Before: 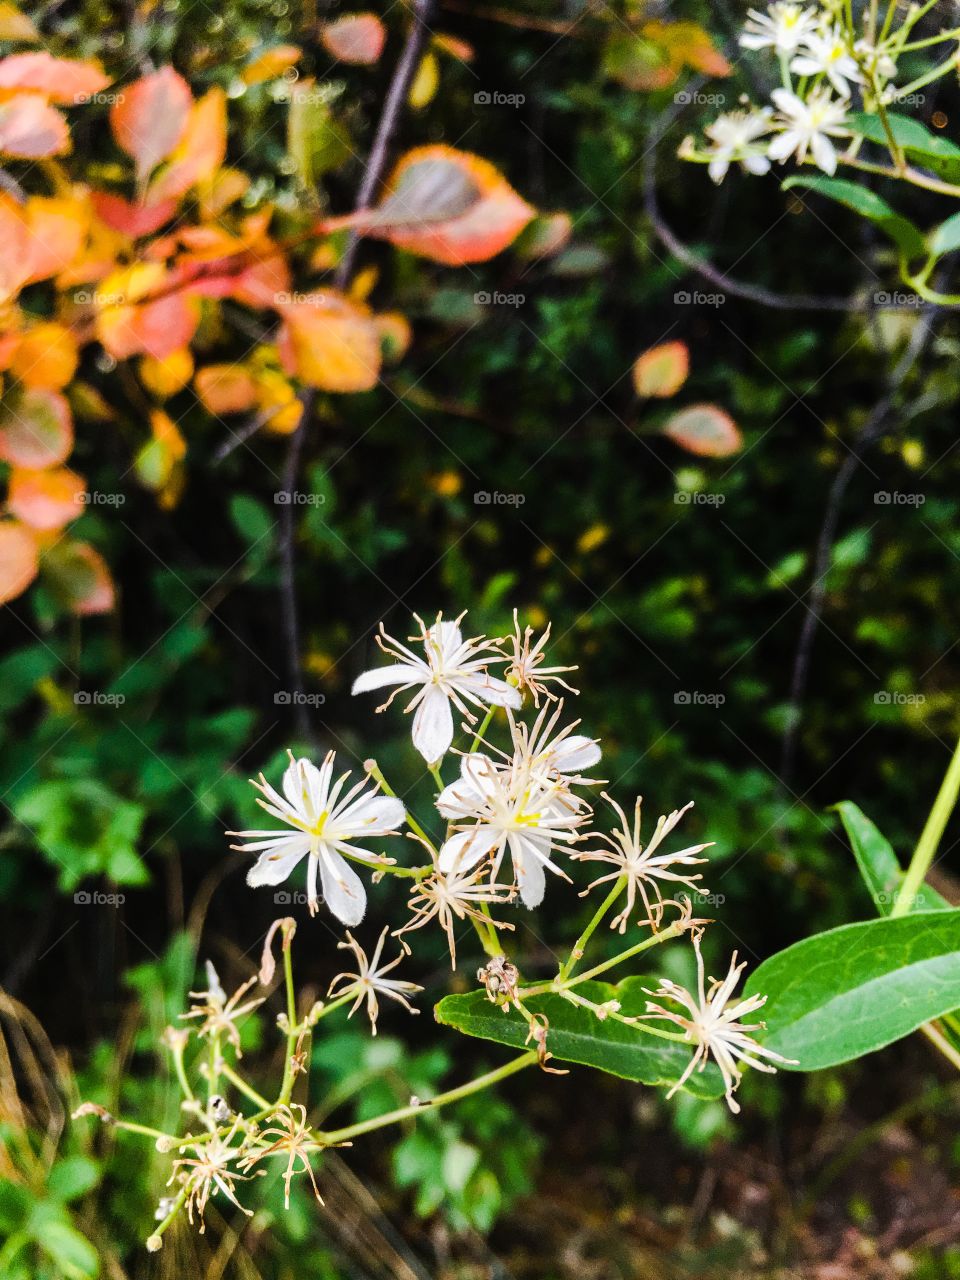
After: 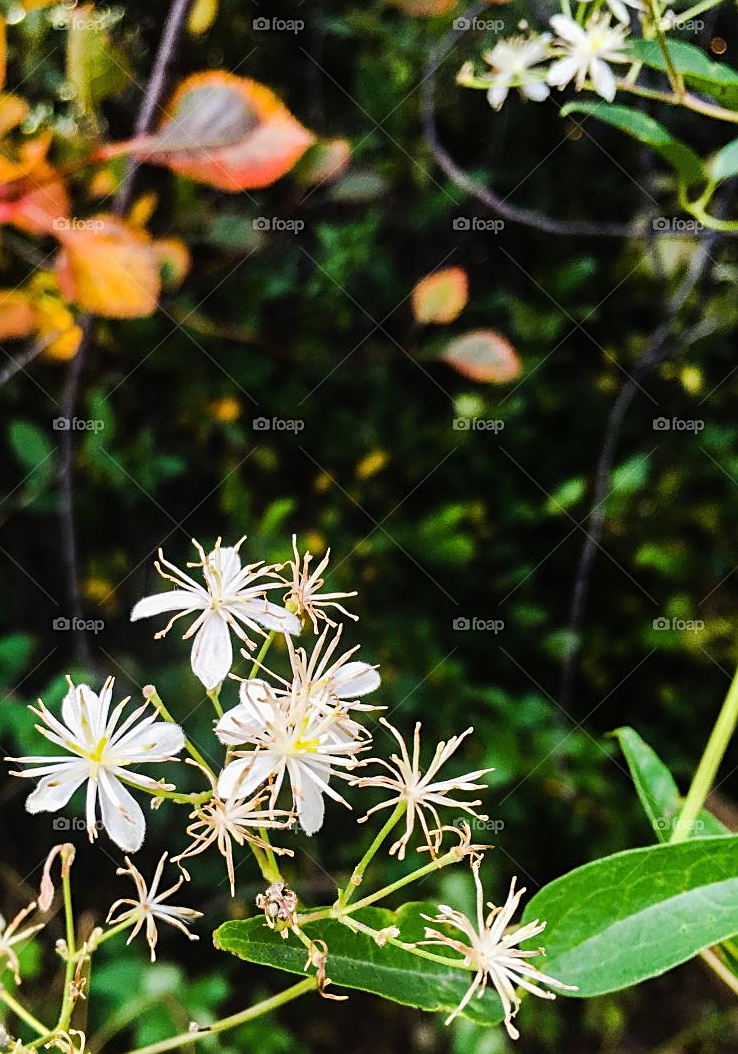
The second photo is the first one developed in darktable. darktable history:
sharpen: on, module defaults
crop: left 23.059%, top 5.822%, bottom 11.822%
